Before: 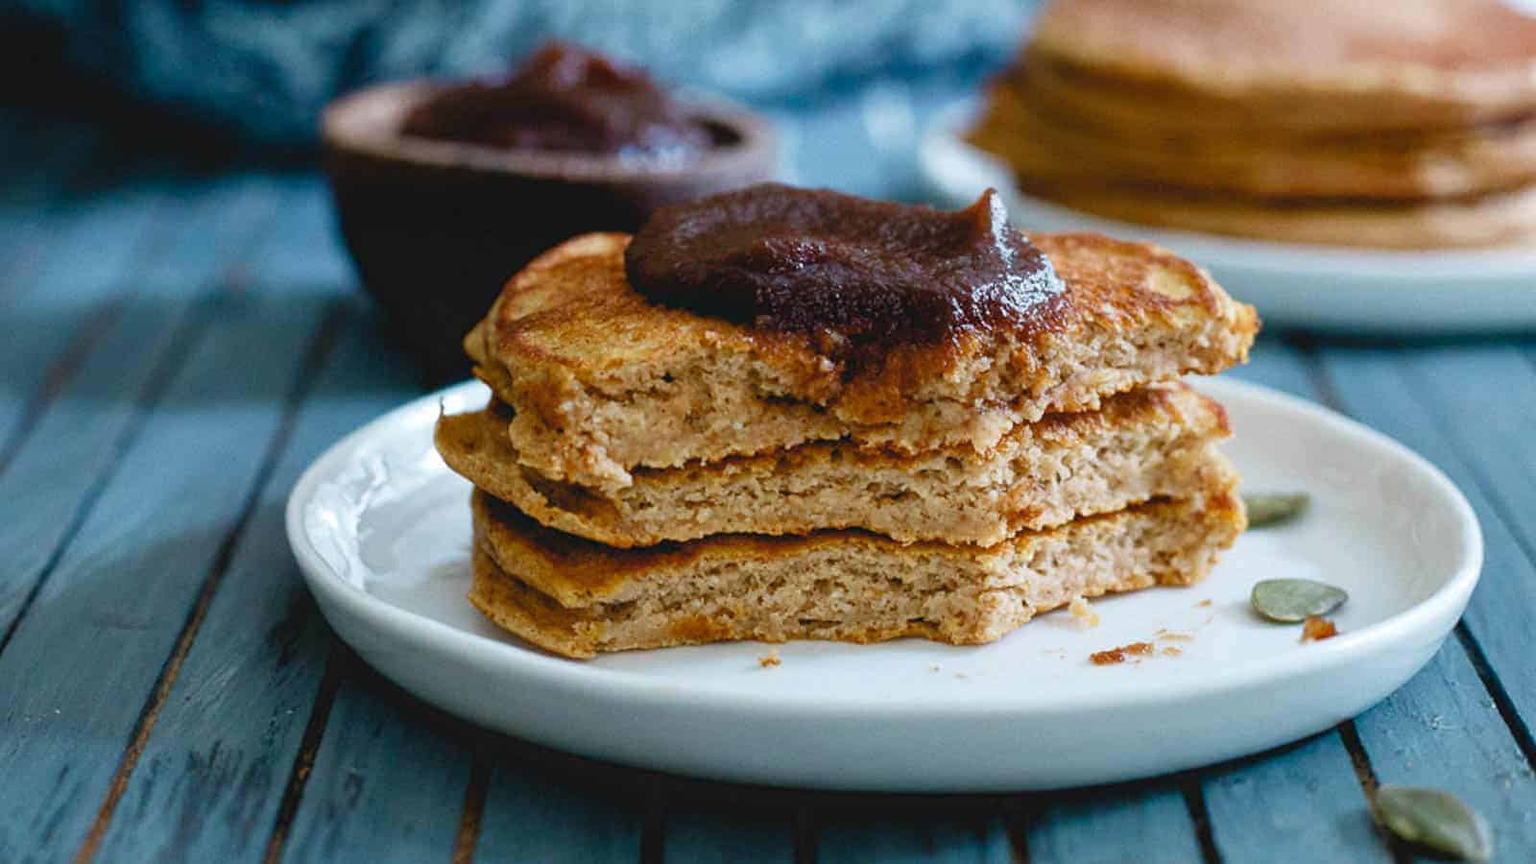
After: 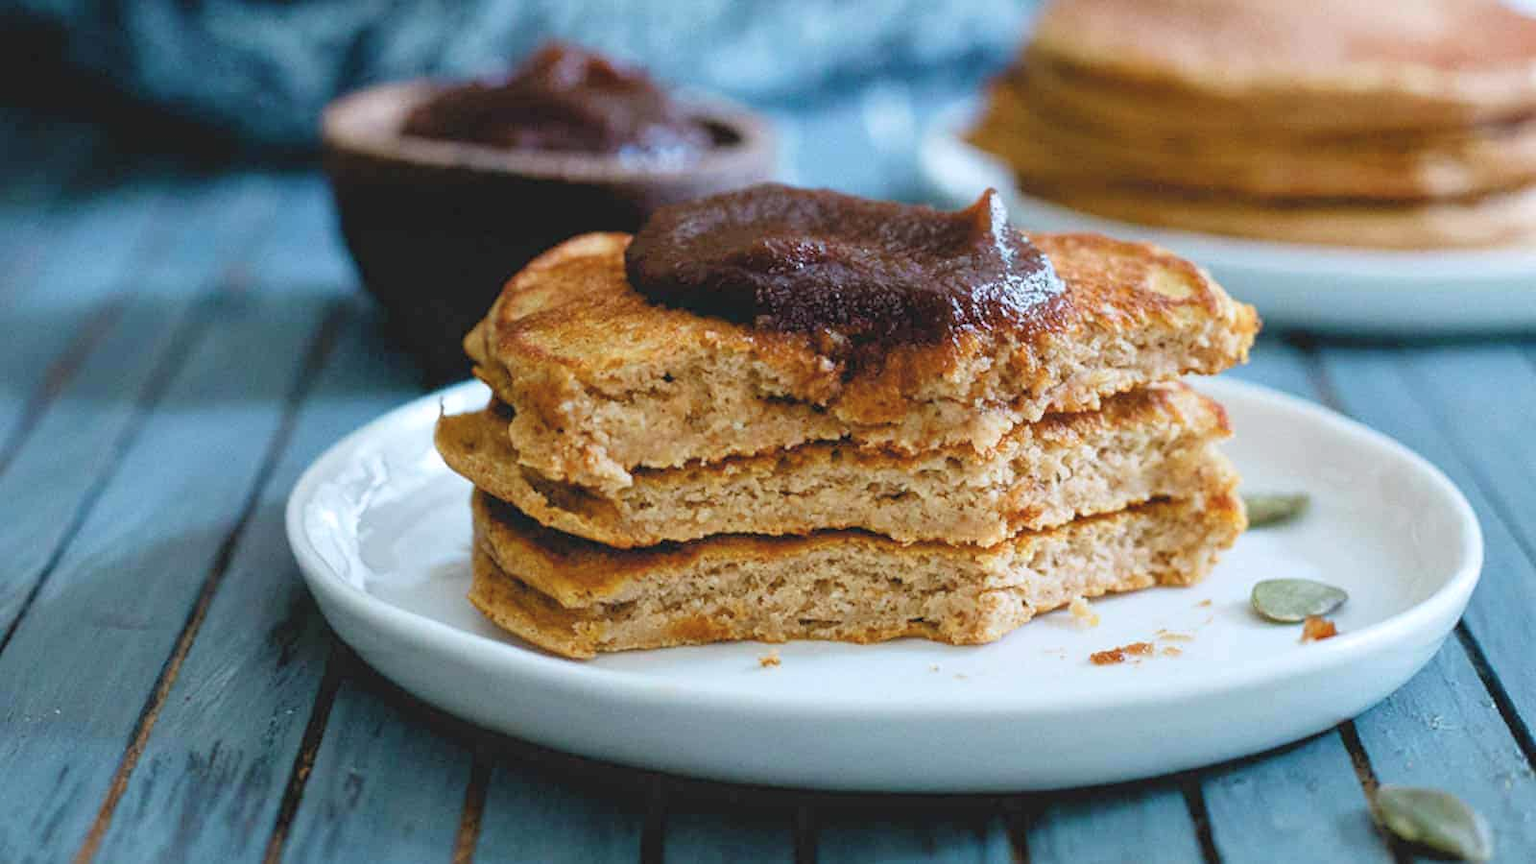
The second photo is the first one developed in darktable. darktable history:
white balance: red 0.988, blue 1.017
contrast brightness saturation: brightness 0.13
tone equalizer: on, module defaults
